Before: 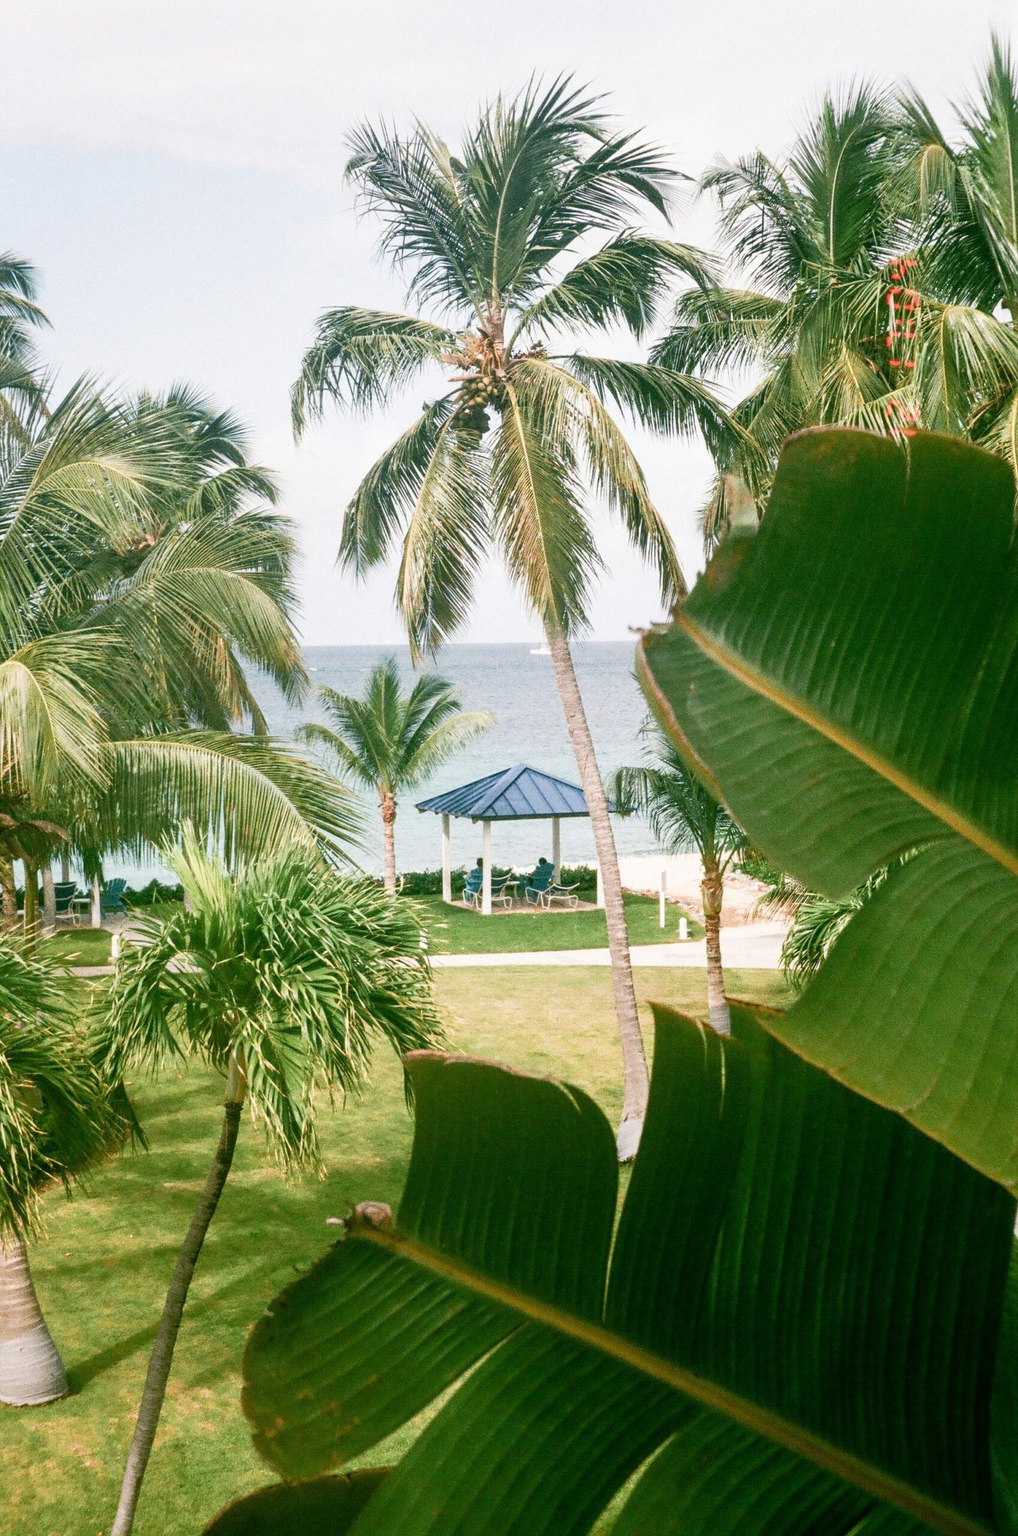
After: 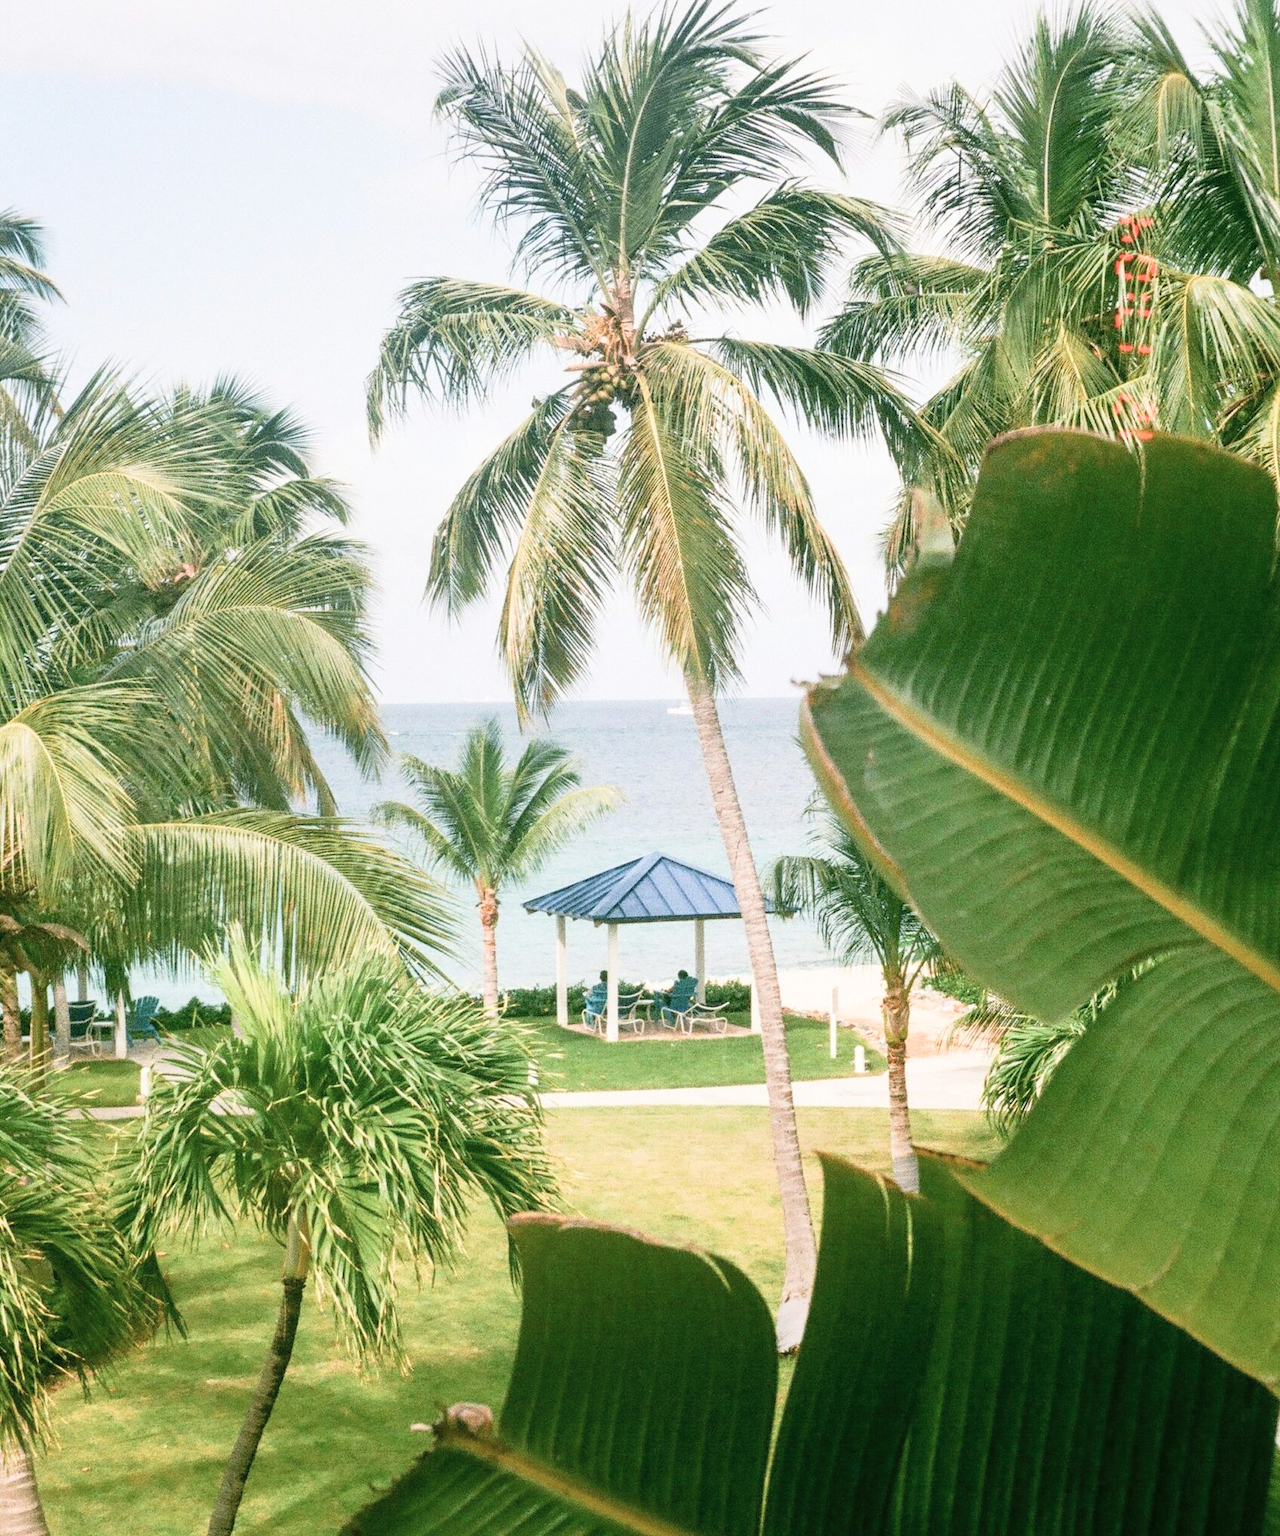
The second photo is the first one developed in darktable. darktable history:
crop and rotate: top 5.667%, bottom 14.8%
tone curve: curves: ch0 [(0, 0) (0.003, 0.004) (0.011, 0.014) (0.025, 0.032) (0.044, 0.057) (0.069, 0.089) (0.1, 0.128) (0.136, 0.174) (0.177, 0.227) (0.224, 0.287) (0.277, 0.354) (0.335, 0.427) (0.399, 0.507) (0.468, 0.582) (0.543, 0.653) (0.623, 0.726) (0.709, 0.799) (0.801, 0.876) (0.898, 0.937) (1, 1)], color space Lab, independent channels, preserve colors none
